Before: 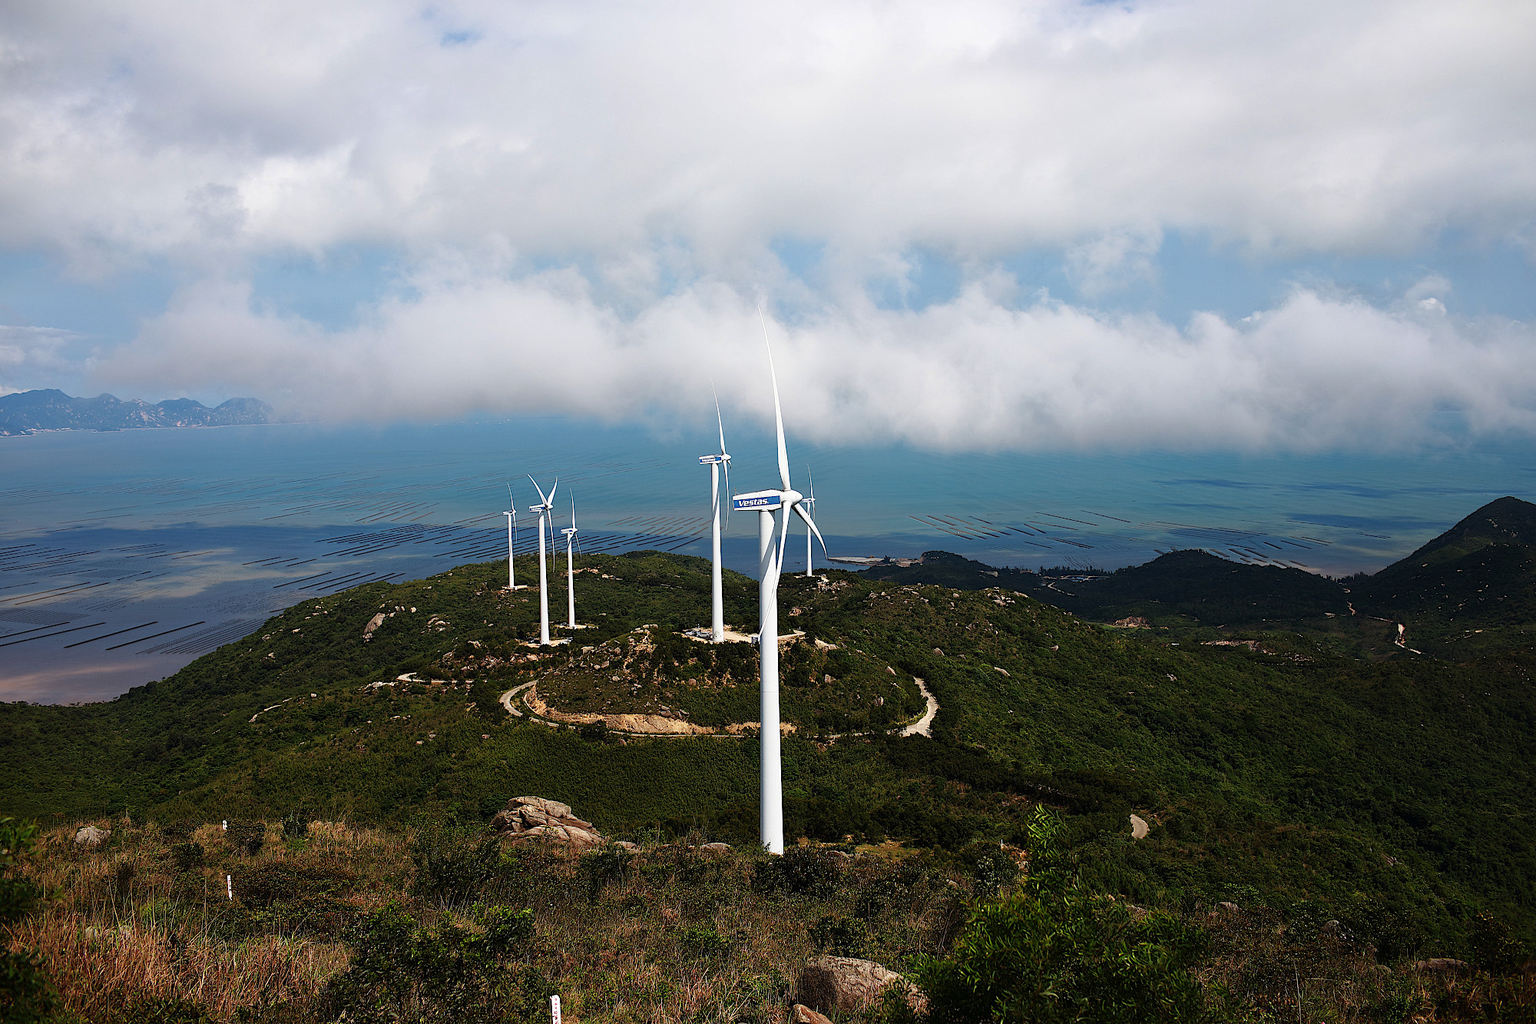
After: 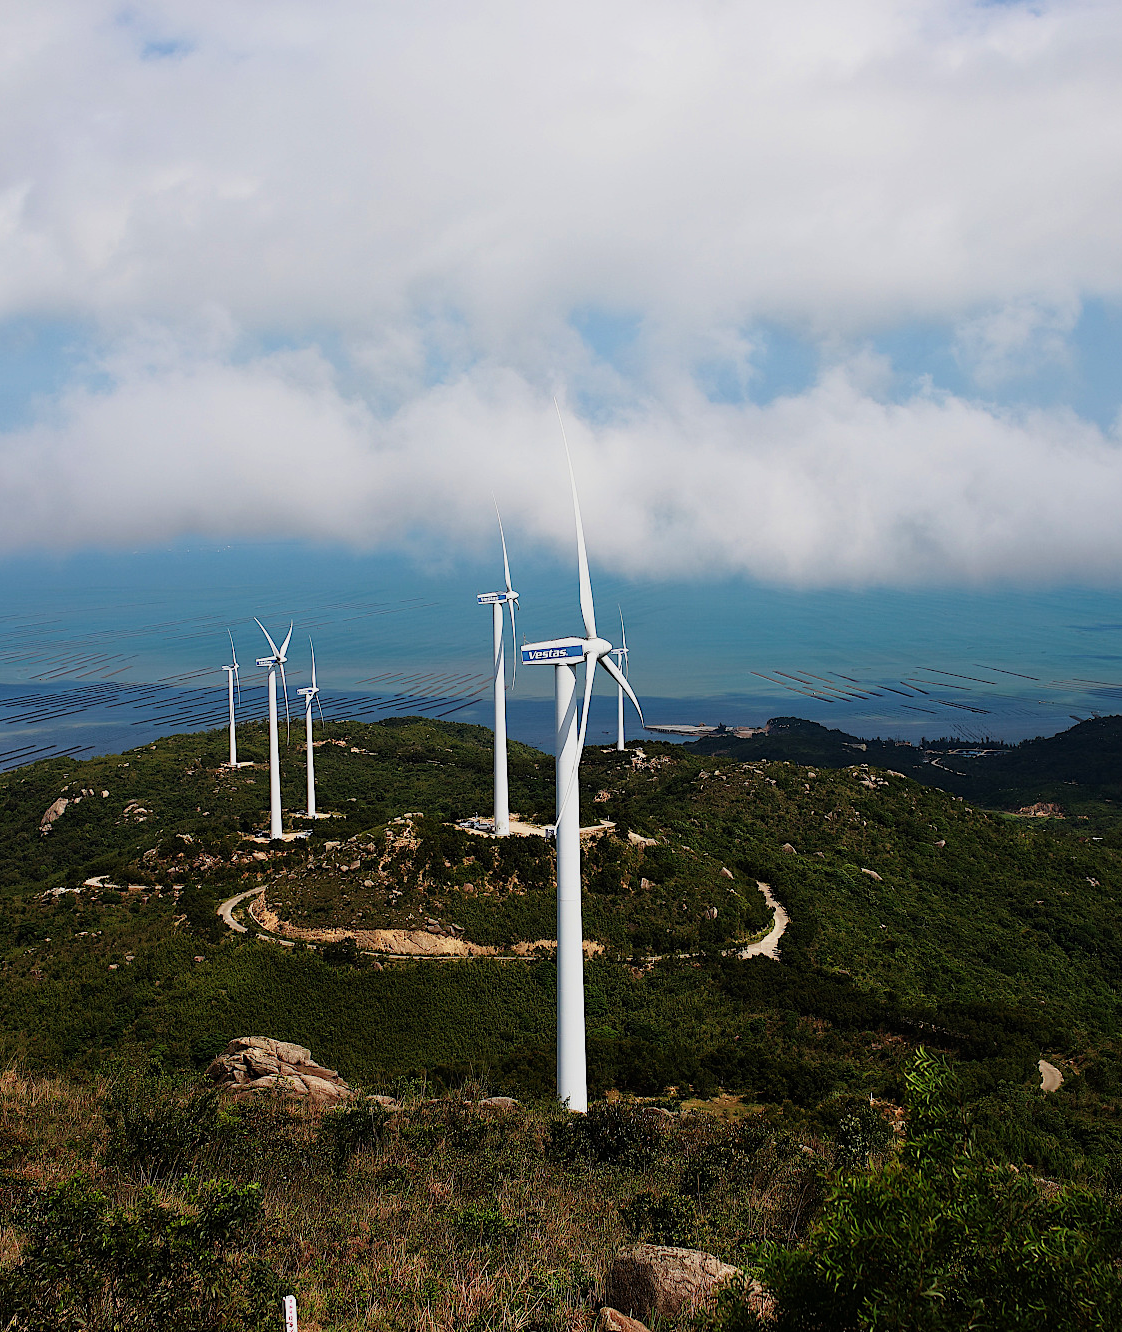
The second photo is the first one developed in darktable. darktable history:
velvia: strength 15%
crop: left 21.674%, right 22.086%
filmic rgb: black relative exposure -14.19 EV, white relative exposure 3.39 EV, hardness 7.89, preserve chrominance max RGB
